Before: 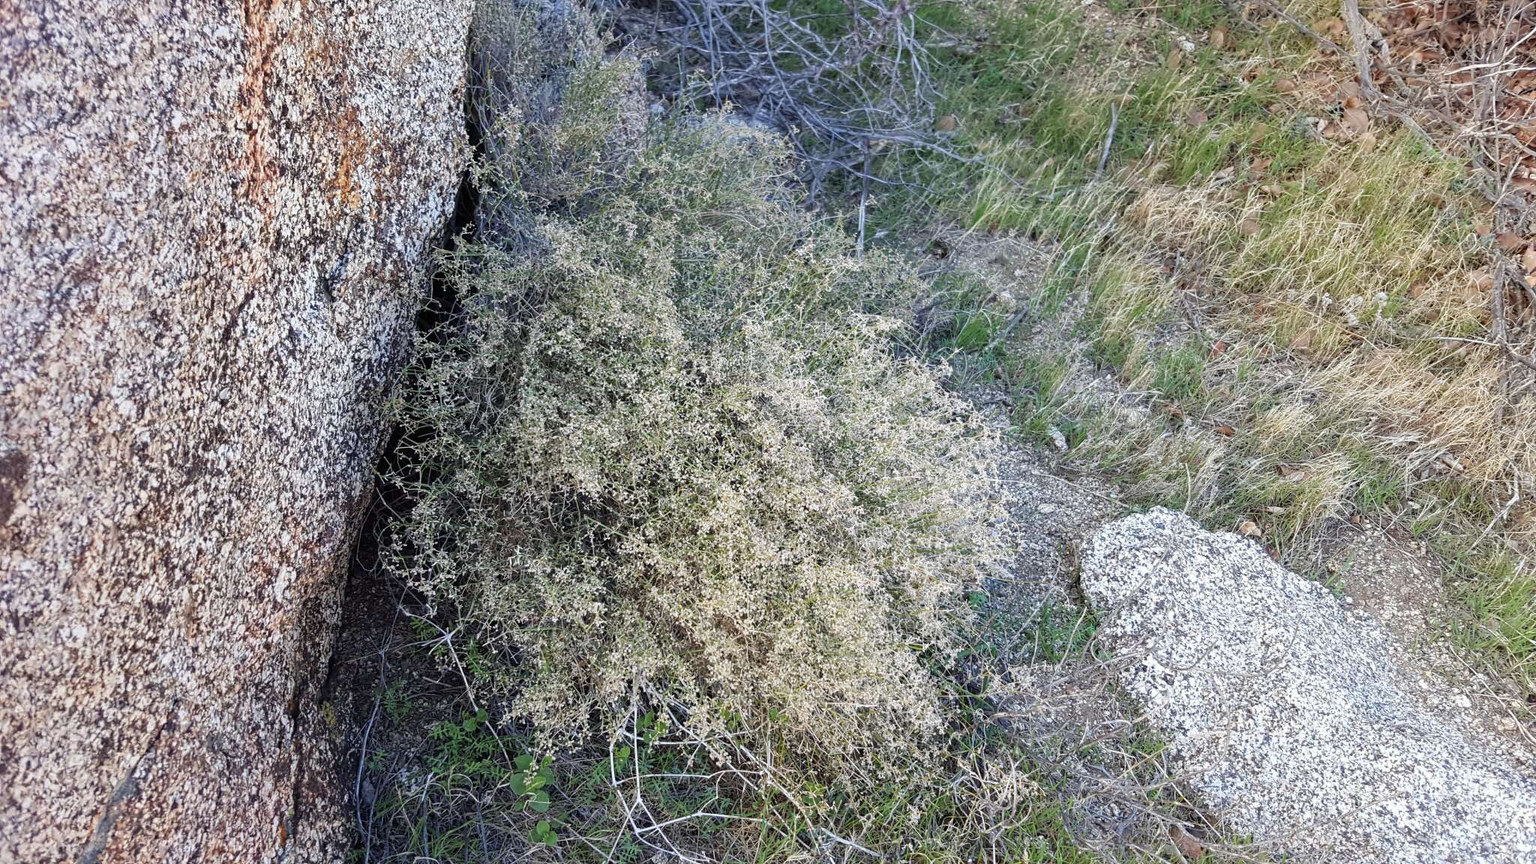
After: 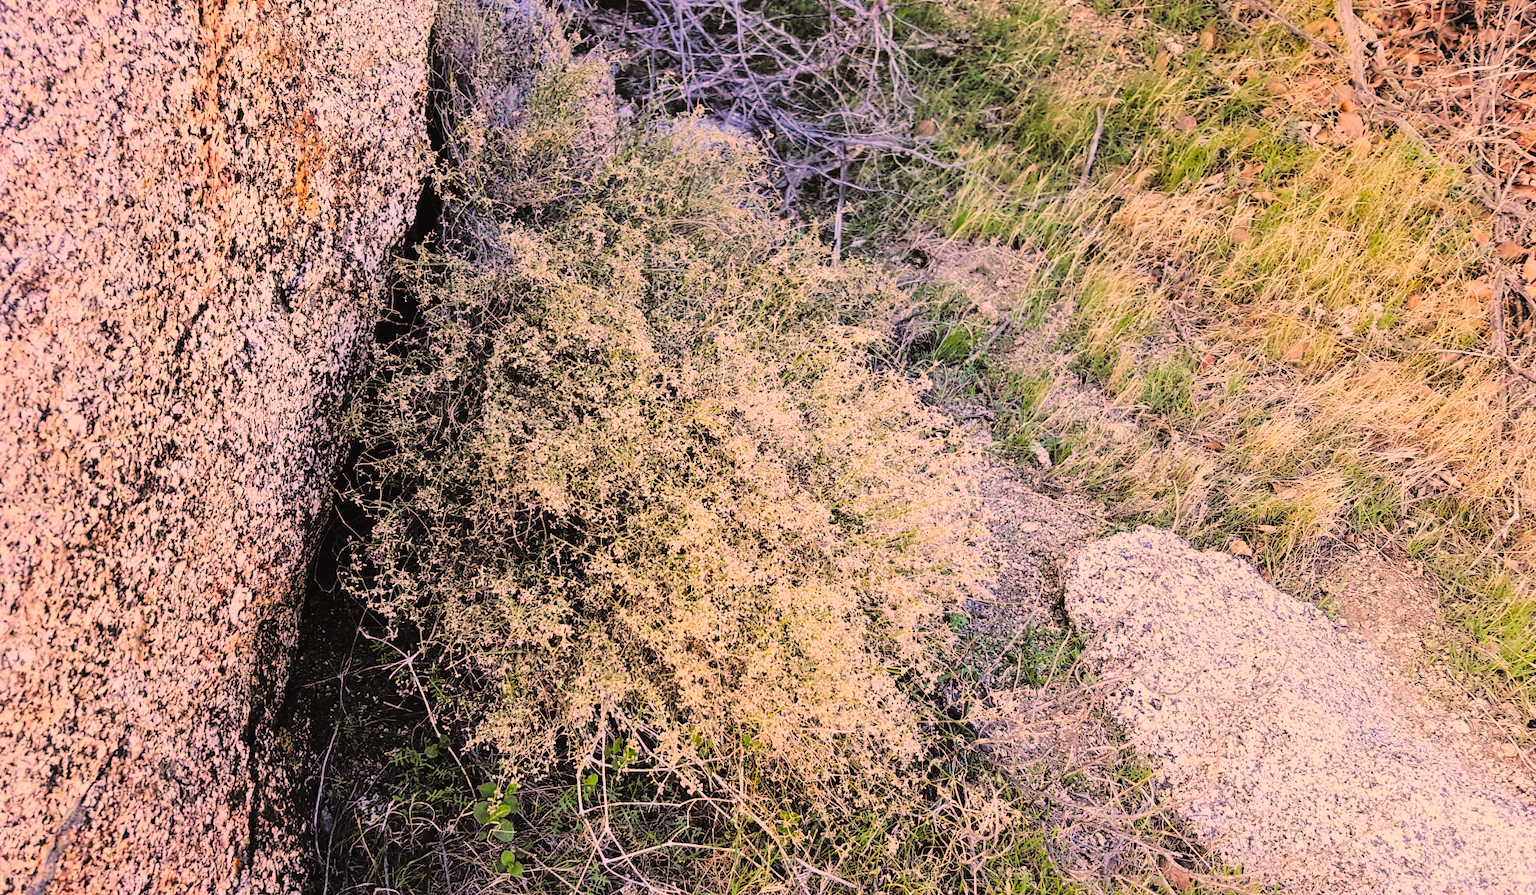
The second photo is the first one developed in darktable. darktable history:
color correction: highlights a* 22.52, highlights b* 22.29
color balance rgb: perceptual saturation grading › global saturation 19.64%, global vibrance 23.804%
crop and rotate: left 3.484%
filmic rgb: black relative exposure -5.06 EV, white relative exposure 3.56 EV, hardness 3.17, contrast 1.491, highlights saturation mix -49.9%, color science v6 (2022)
tone curve: curves: ch0 [(0, 0) (0.003, 0.047) (0.011, 0.051) (0.025, 0.061) (0.044, 0.075) (0.069, 0.09) (0.1, 0.102) (0.136, 0.125) (0.177, 0.173) (0.224, 0.226) (0.277, 0.303) (0.335, 0.388) (0.399, 0.469) (0.468, 0.545) (0.543, 0.623) (0.623, 0.695) (0.709, 0.766) (0.801, 0.832) (0.898, 0.905) (1, 1)], color space Lab, linked channels, preserve colors none
